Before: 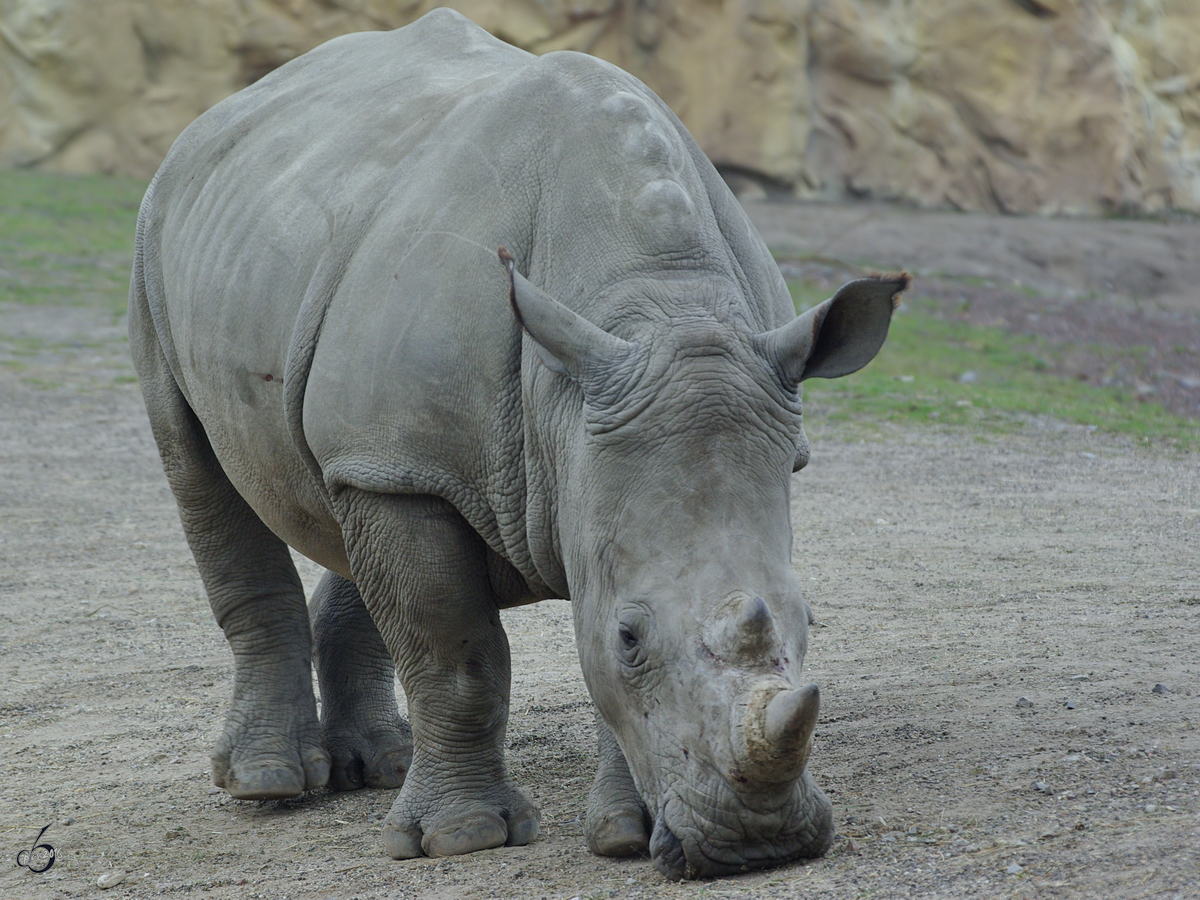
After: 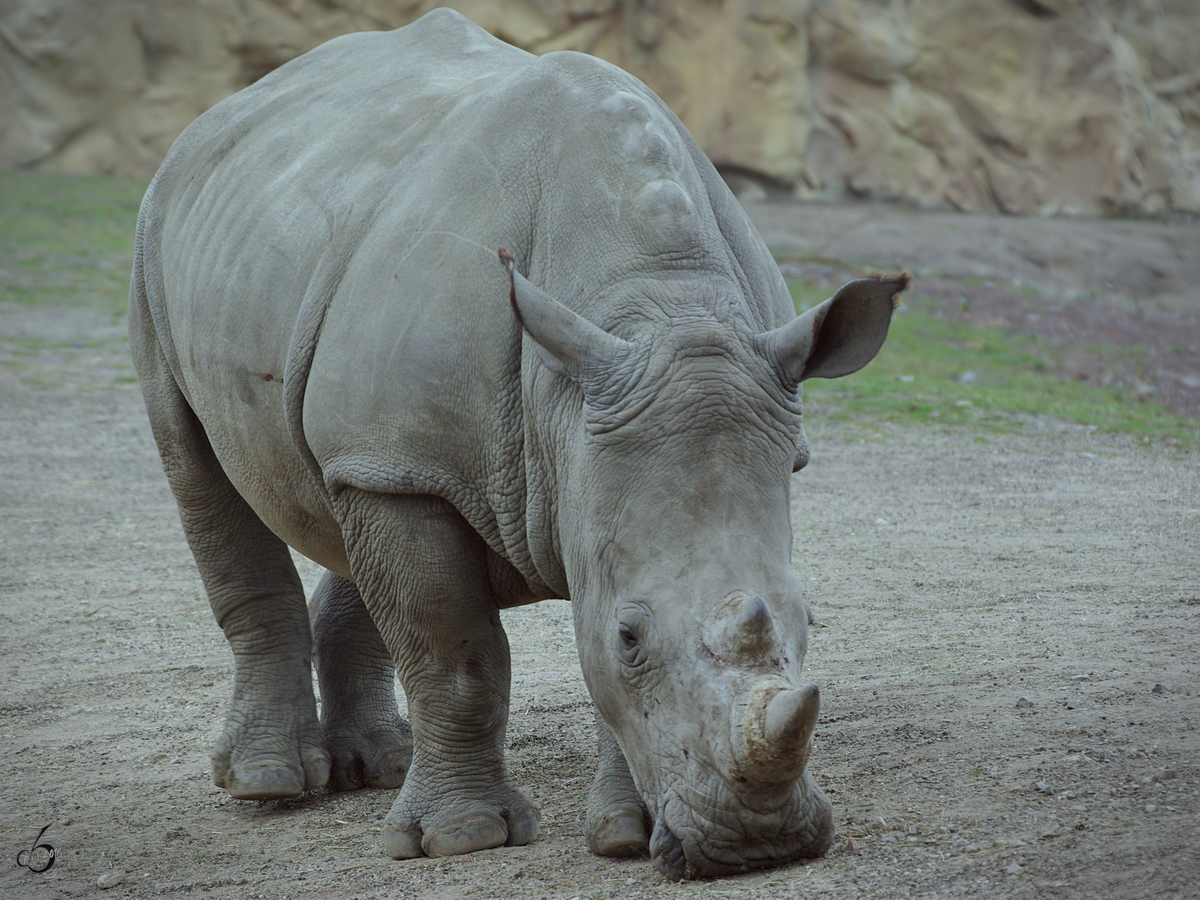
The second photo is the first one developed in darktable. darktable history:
color correction: highlights a* -4.91, highlights b* -3.39, shadows a* 3.76, shadows b* 4.41
vignetting: fall-off start 81.74%, fall-off radius 62.06%, automatic ratio true, width/height ratio 1.411, dithering 8-bit output
